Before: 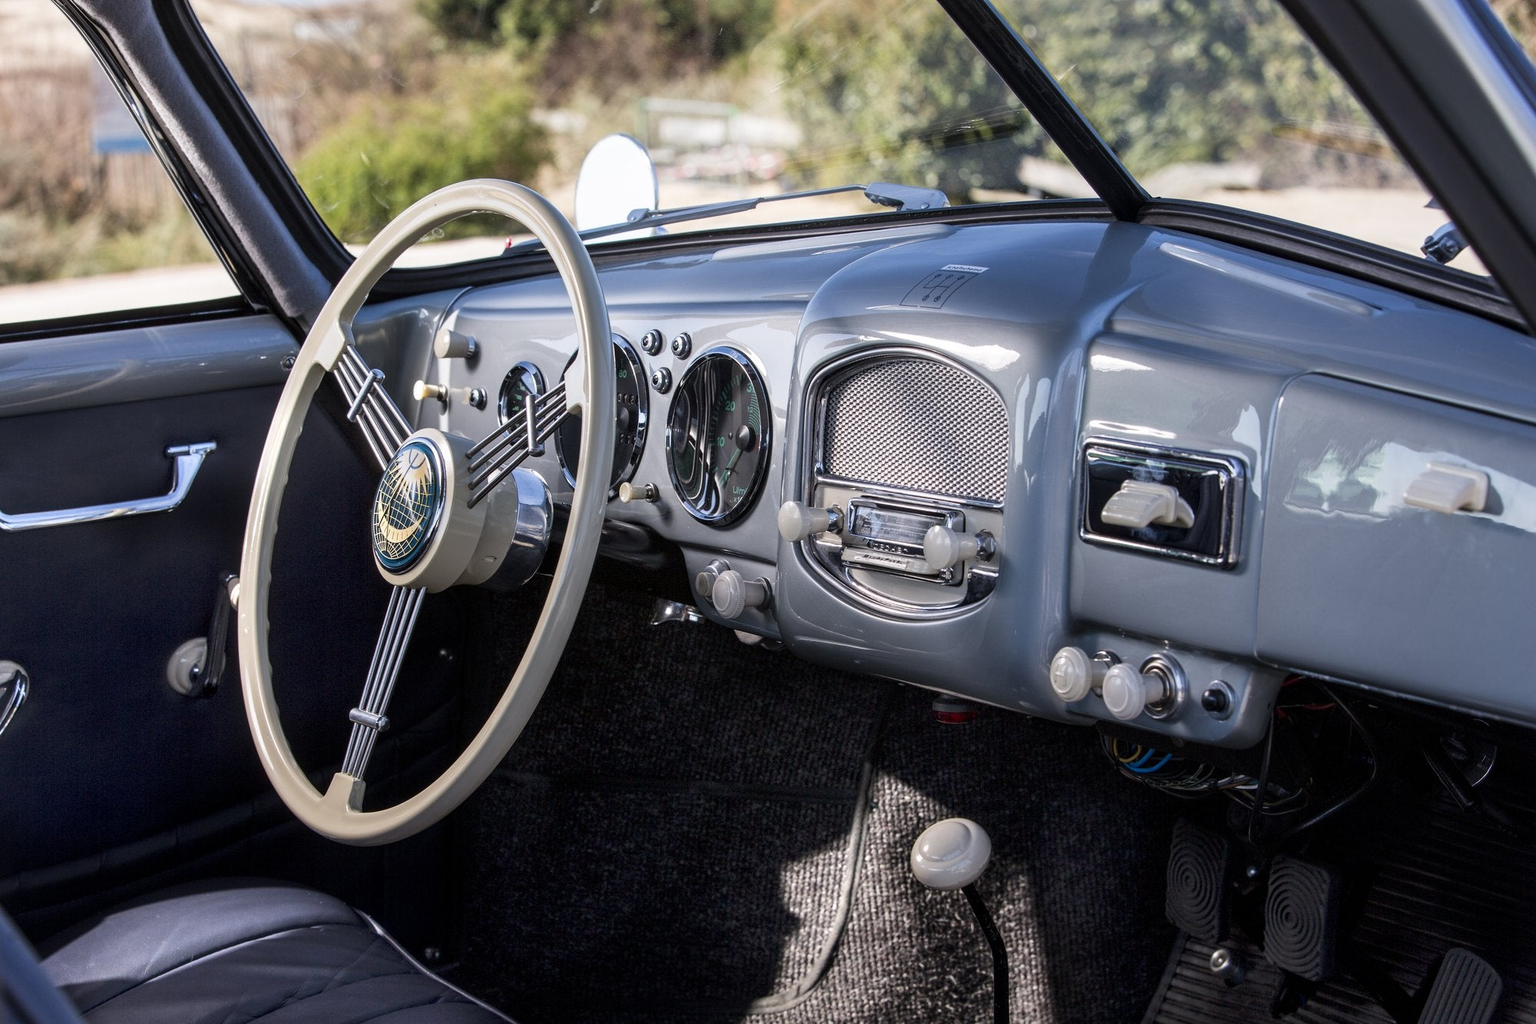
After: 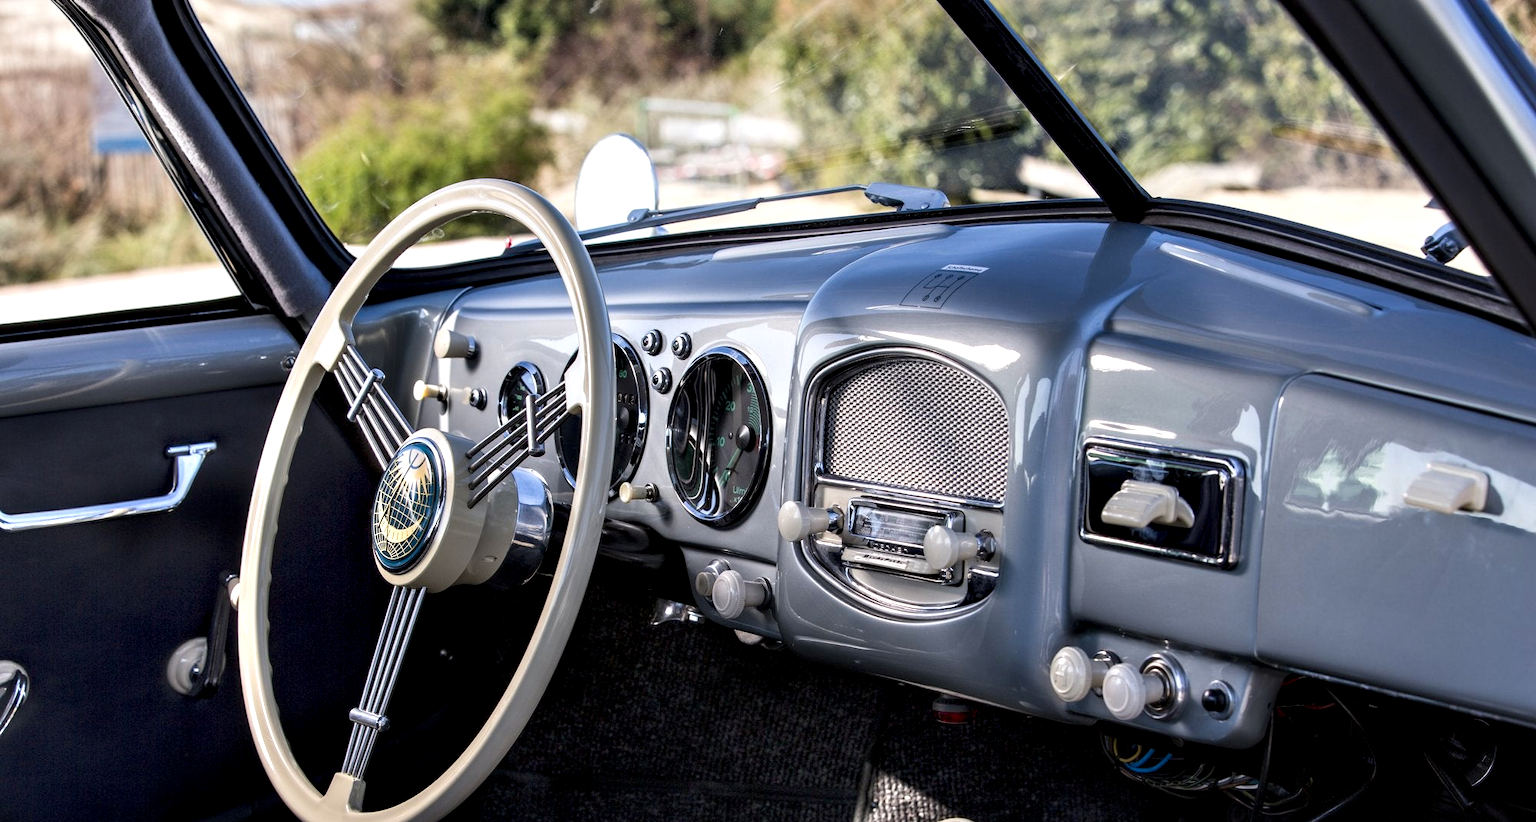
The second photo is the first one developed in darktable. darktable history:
crop: bottom 19.593%
contrast equalizer: y [[0.528, 0.548, 0.563, 0.562, 0.546, 0.526], [0.55 ×6], [0 ×6], [0 ×6], [0 ×6]]
exposure: compensate highlight preservation false
